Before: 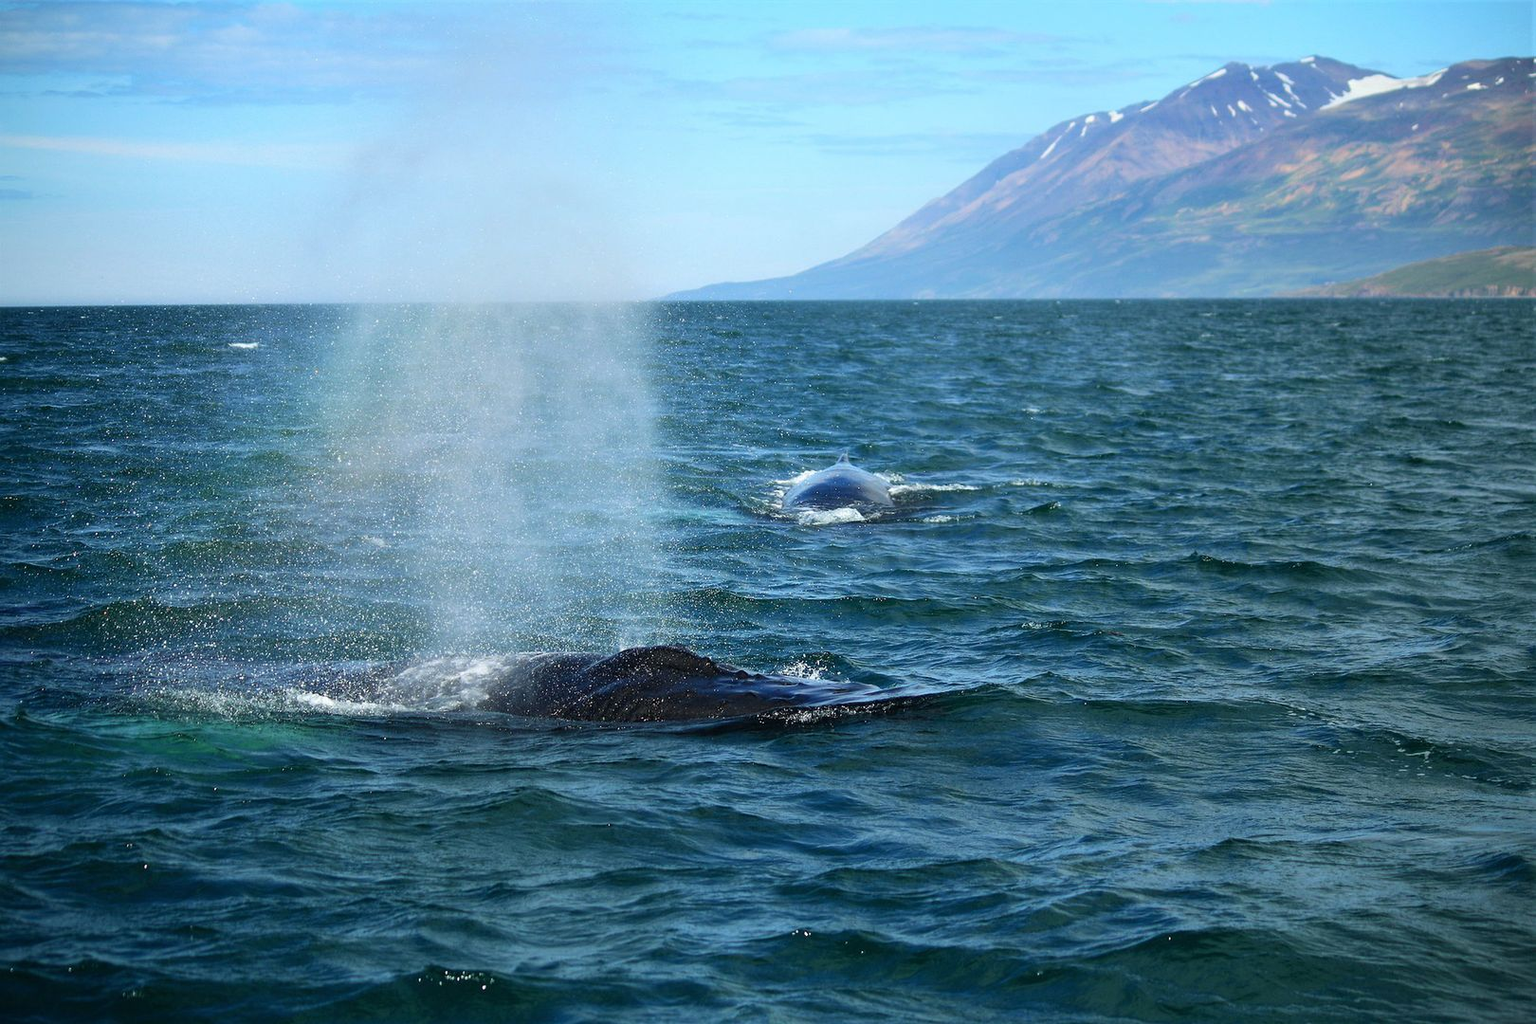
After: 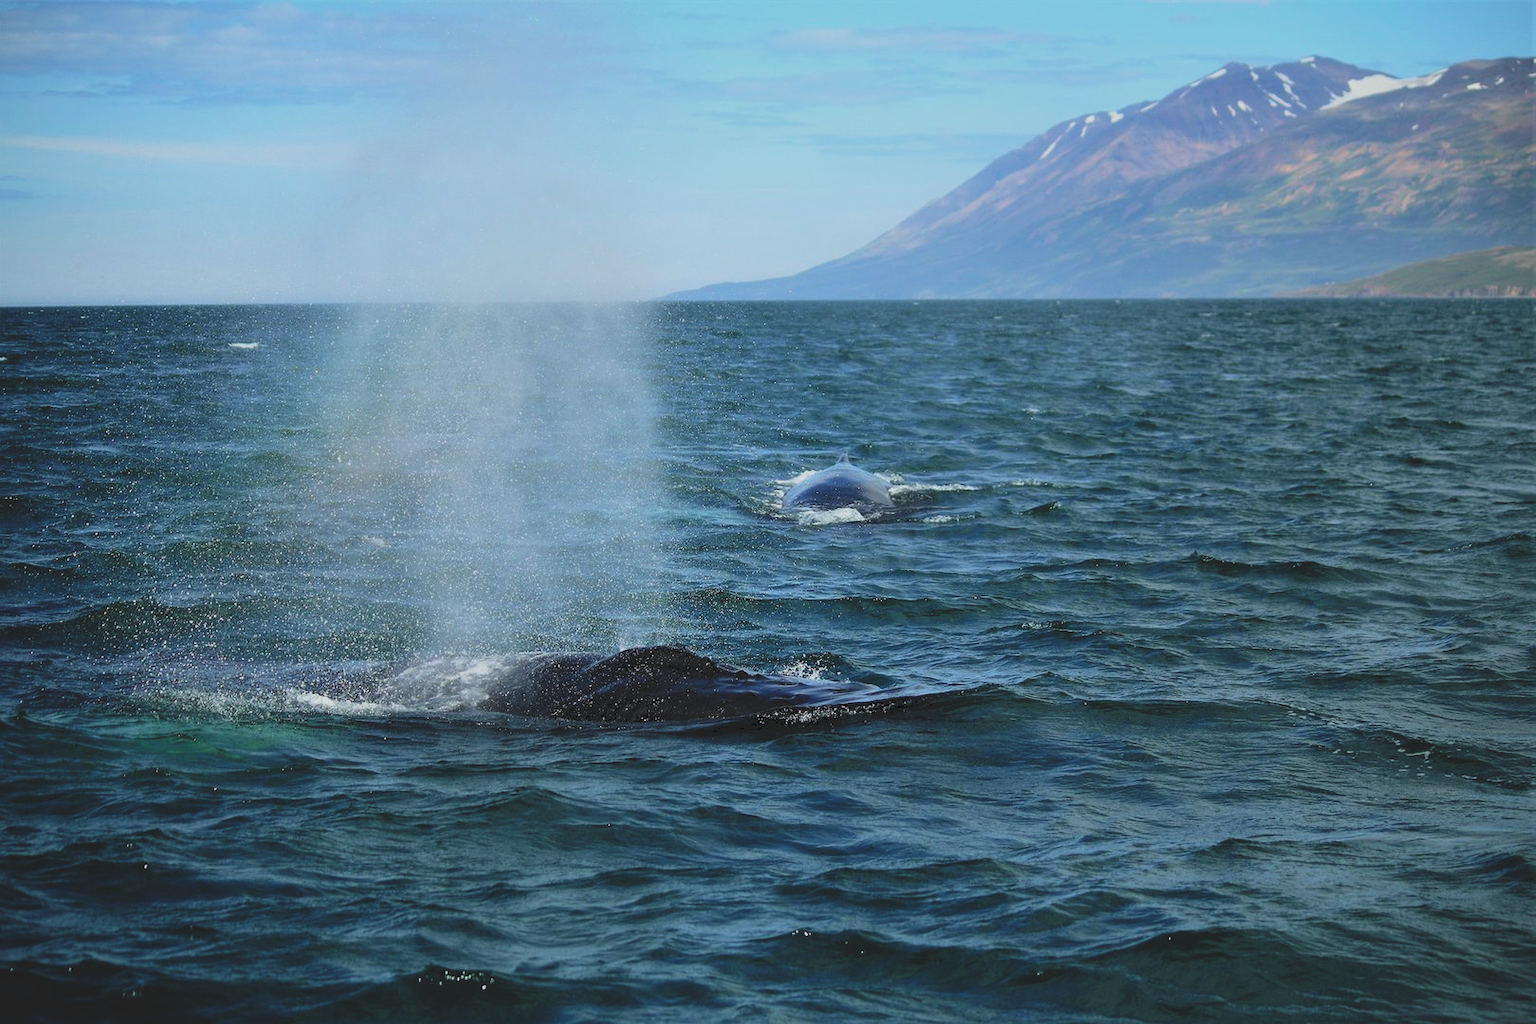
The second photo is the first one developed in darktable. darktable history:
filmic rgb: middle gray luminance 9.08%, black relative exposure -10.7 EV, white relative exposure 3.45 EV, target black luminance 0%, hardness 5.94, latitude 59.58%, contrast 1.092, highlights saturation mix 6.43%, shadows ↔ highlights balance 29.52%, contrast in shadows safe
tone curve: curves: ch0 [(0, 0) (0.003, 0.126) (0.011, 0.129) (0.025, 0.133) (0.044, 0.143) (0.069, 0.155) (0.1, 0.17) (0.136, 0.189) (0.177, 0.217) (0.224, 0.25) (0.277, 0.293) (0.335, 0.346) (0.399, 0.398) (0.468, 0.456) (0.543, 0.517) (0.623, 0.583) (0.709, 0.659) (0.801, 0.756) (0.898, 0.856) (1, 1)], preserve colors none
